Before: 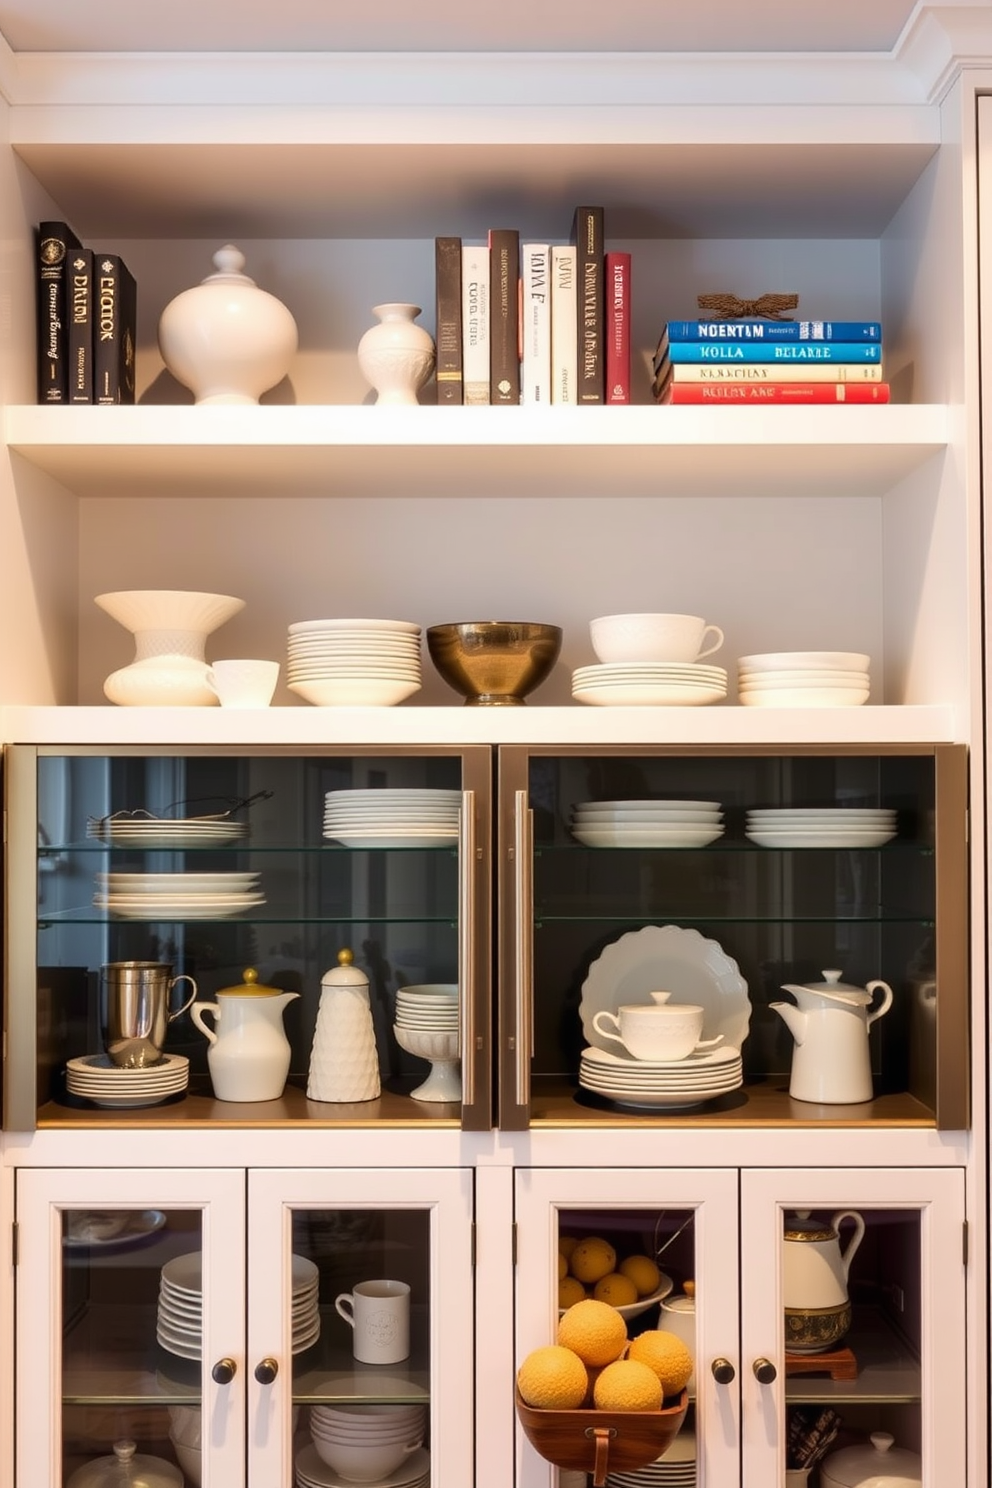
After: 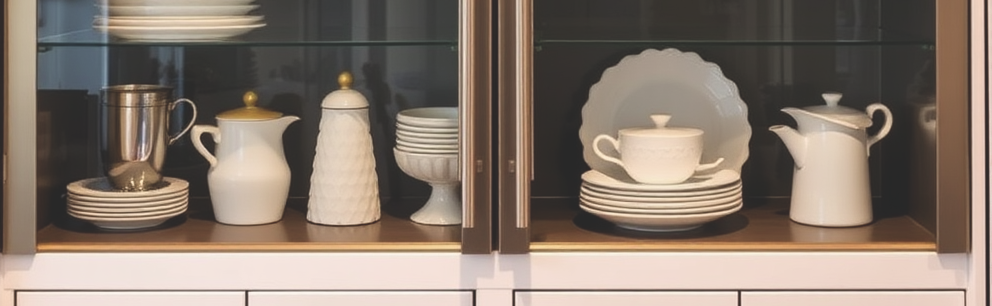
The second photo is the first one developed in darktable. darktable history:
crop and rotate: top 59.052%, bottom 20.344%
color correction: highlights b* -0.008, saturation 0.84
exposure: black level correction -0.021, exposure -0.031 EV, compensate highlight preservation false
